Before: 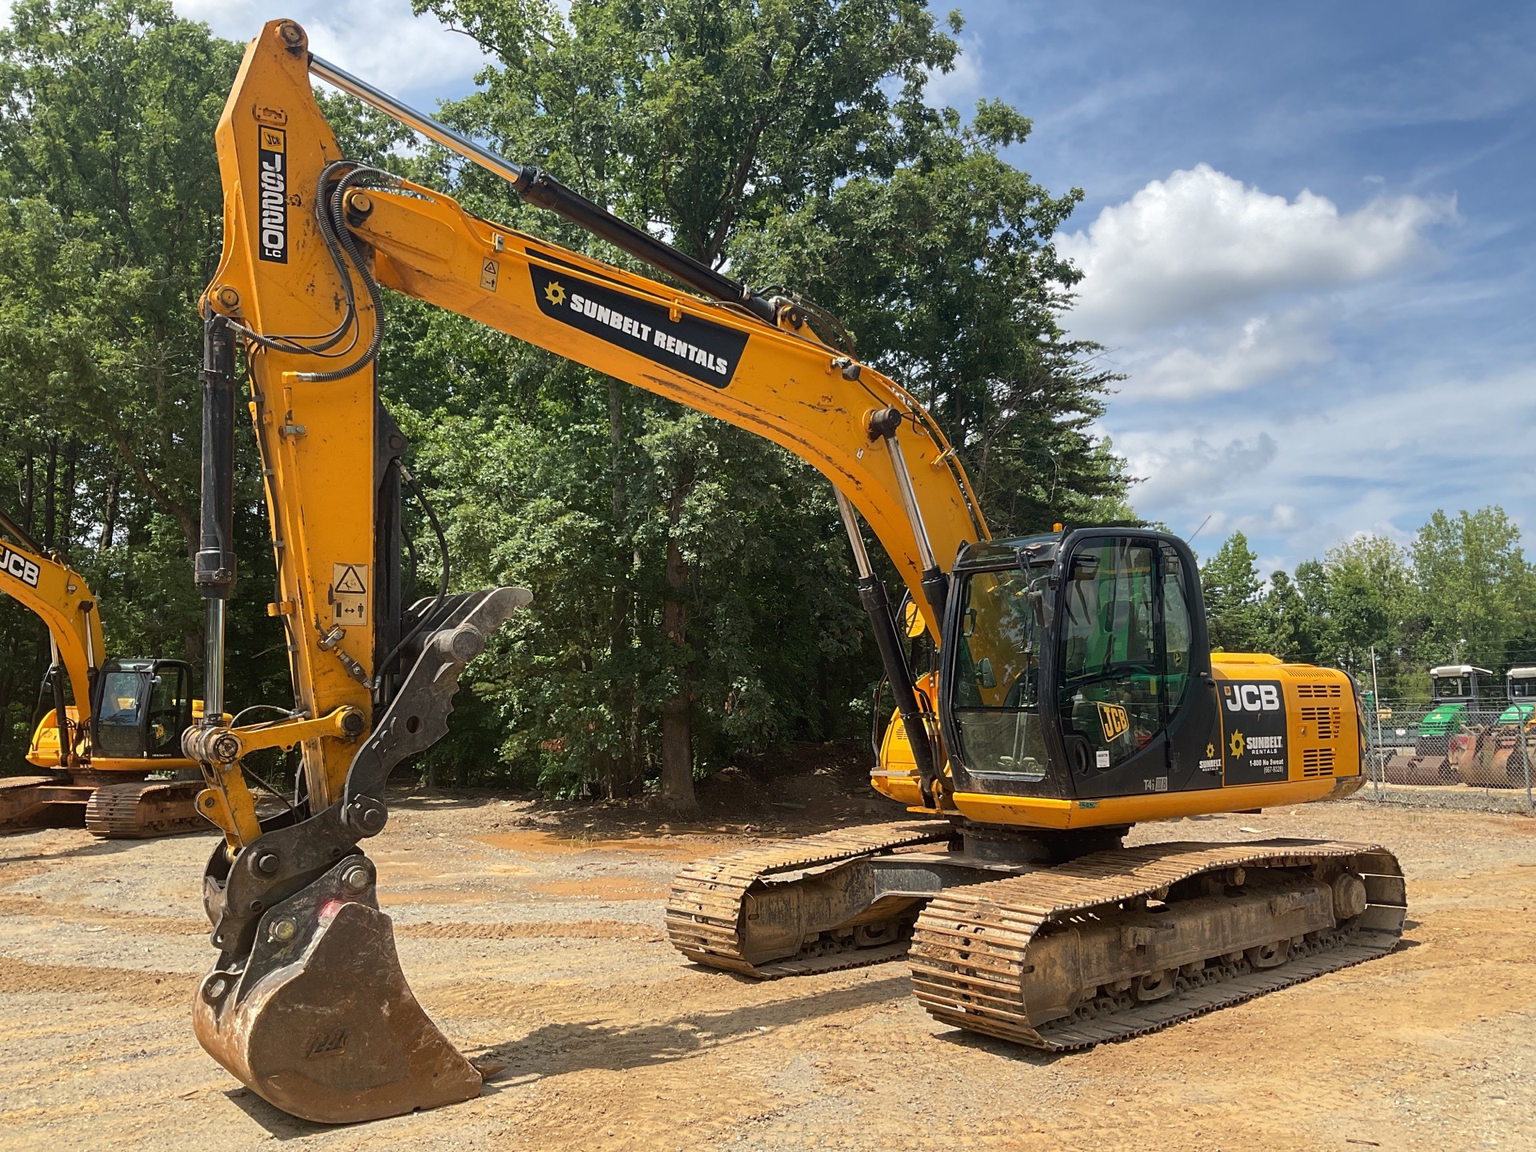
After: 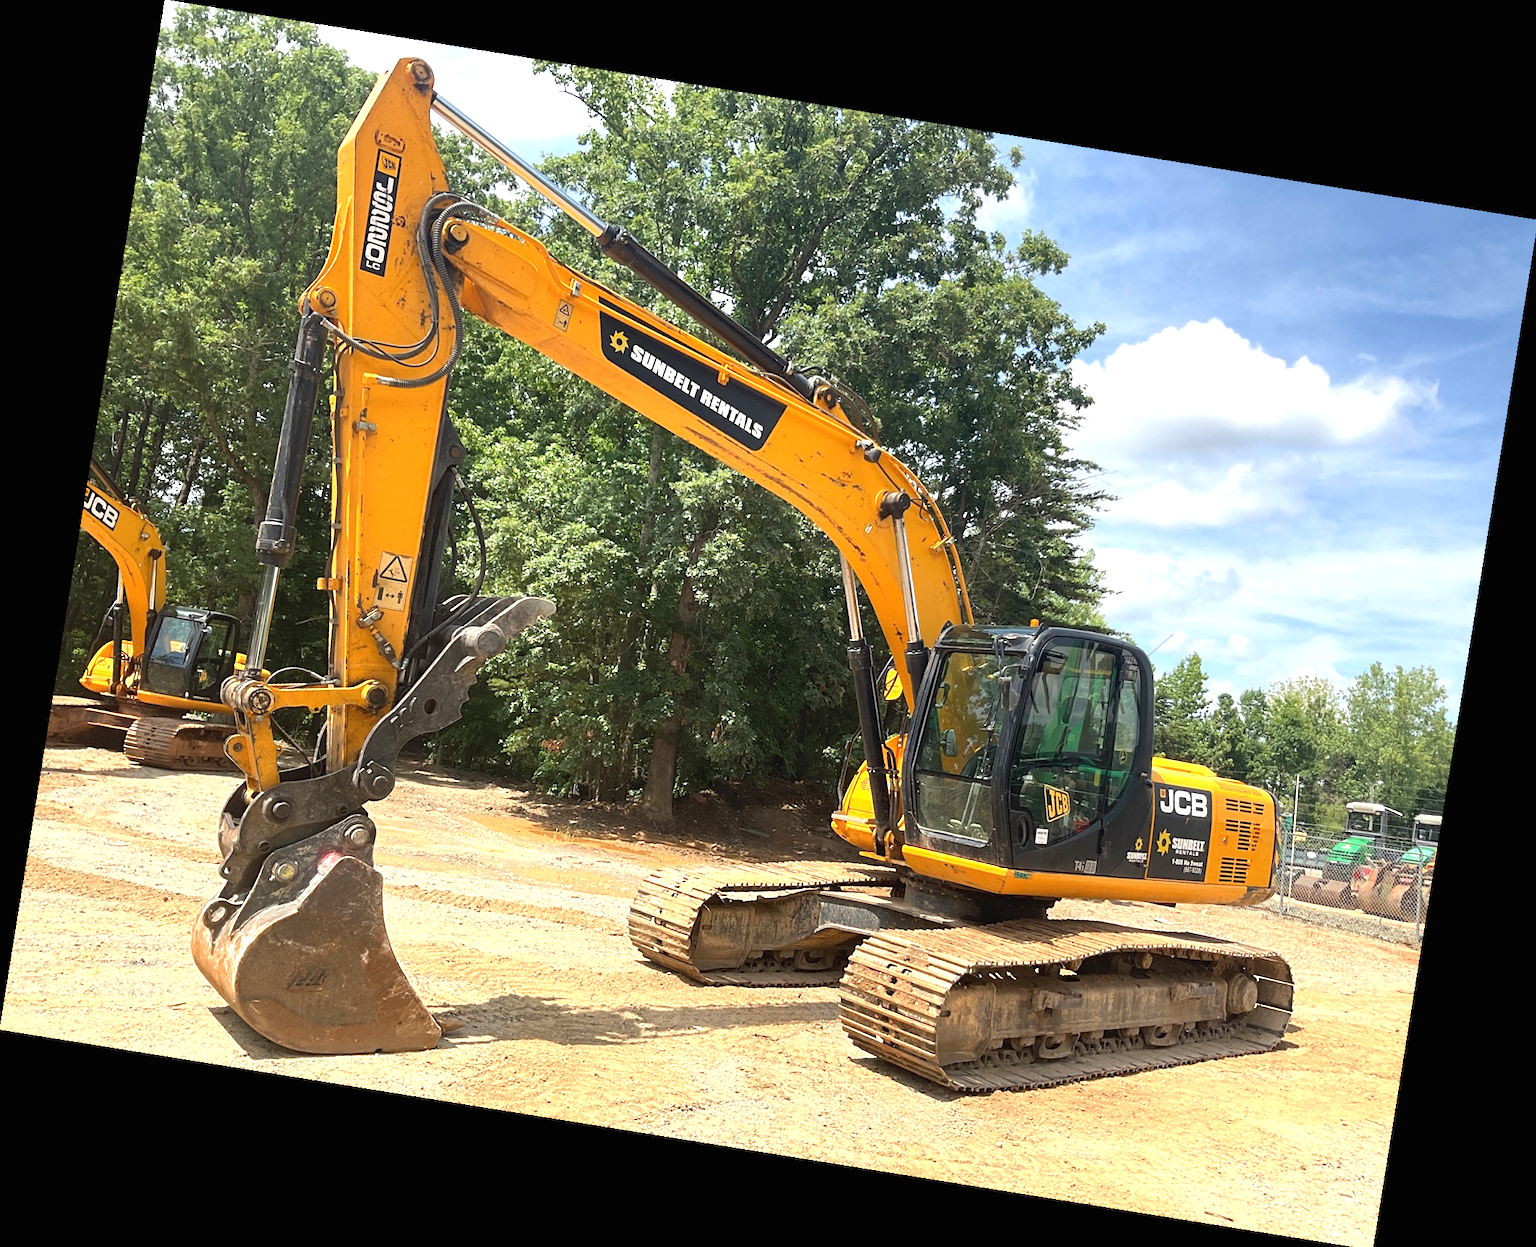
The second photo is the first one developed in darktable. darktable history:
exposure: black level correction -0.001, exposure 0.9 EV, compensate exposure bias true, compensate highlight preservation false
rotate and perspective: rotation 9.12°, automatic cropping off
